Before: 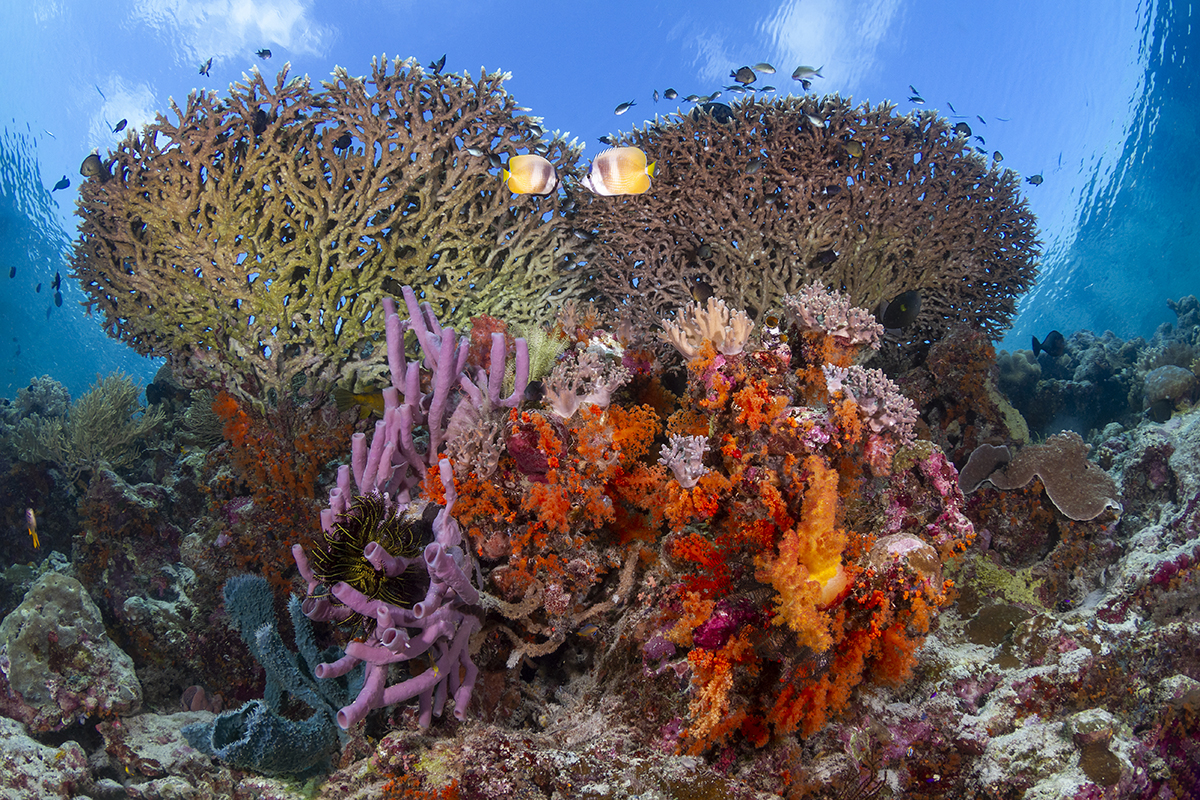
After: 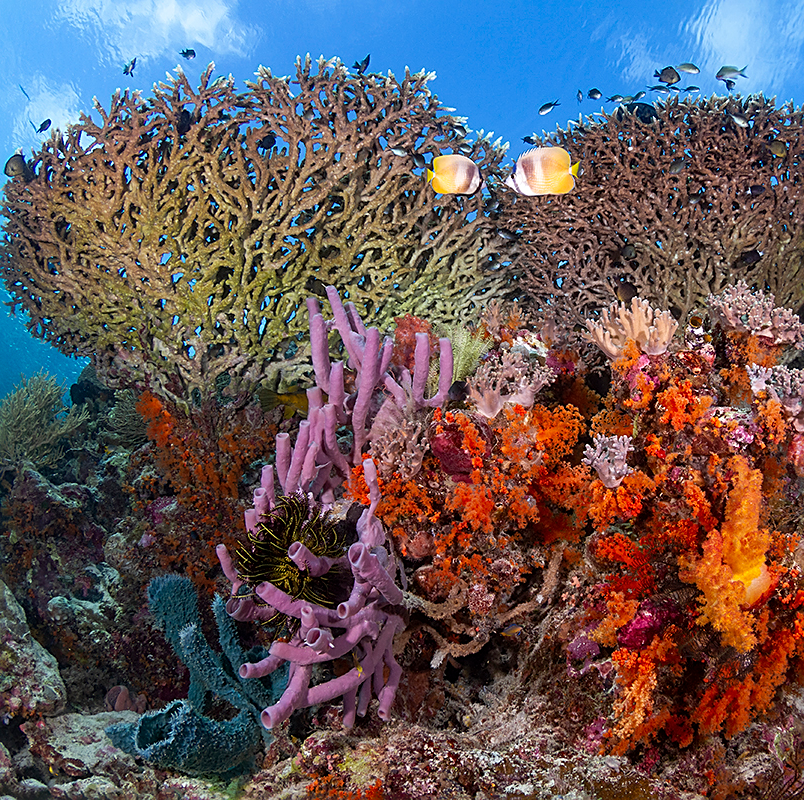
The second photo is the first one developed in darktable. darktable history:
sharpen: on, module defaults
crop and rotate: left 6.391%, right 26.536%
